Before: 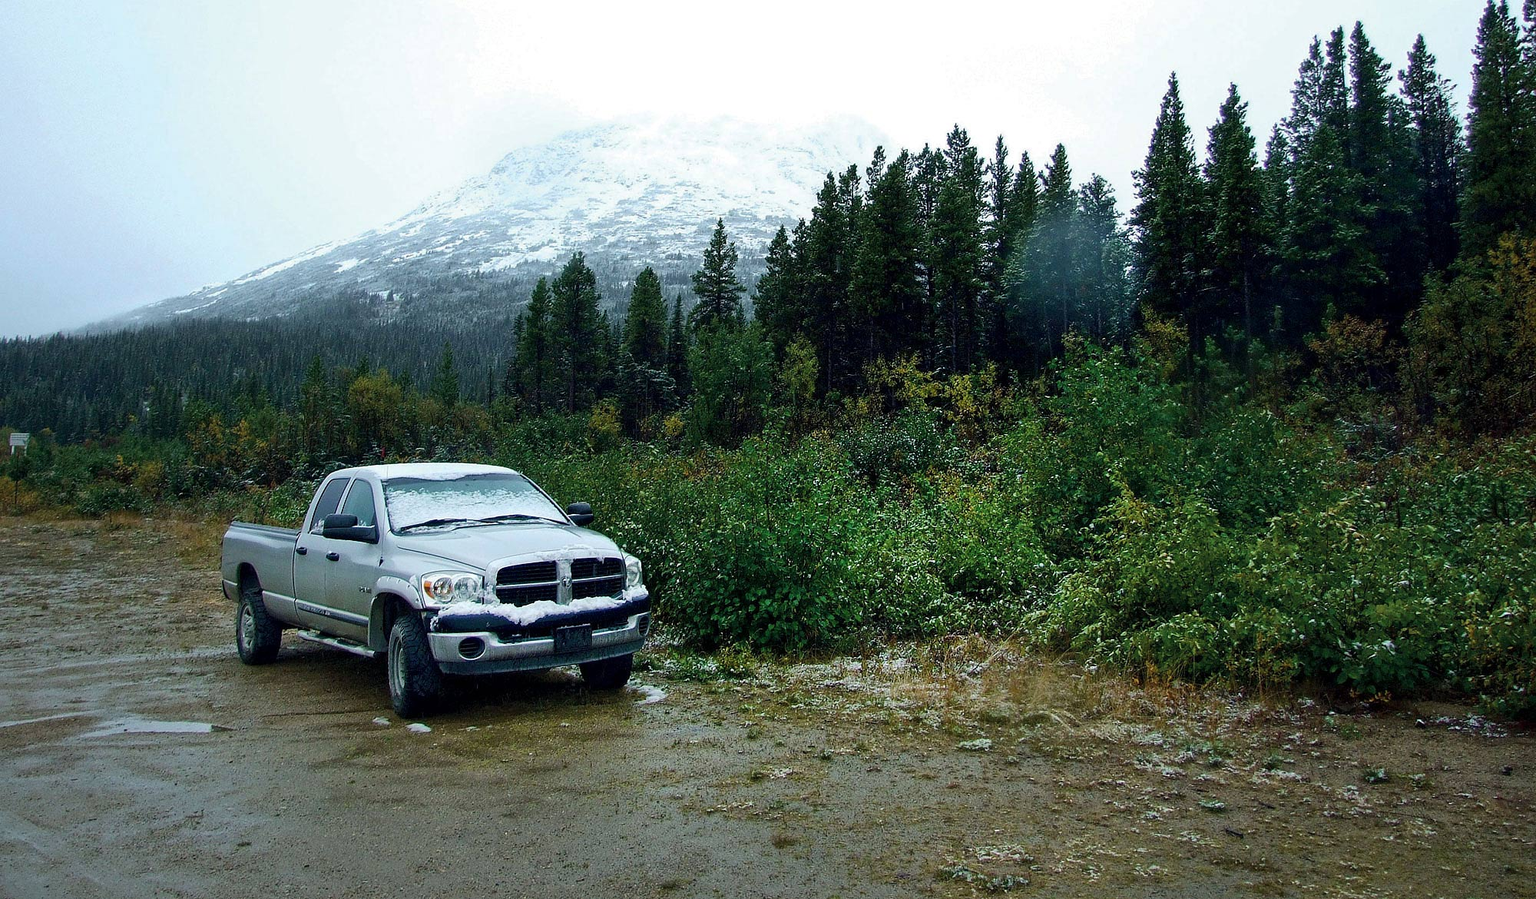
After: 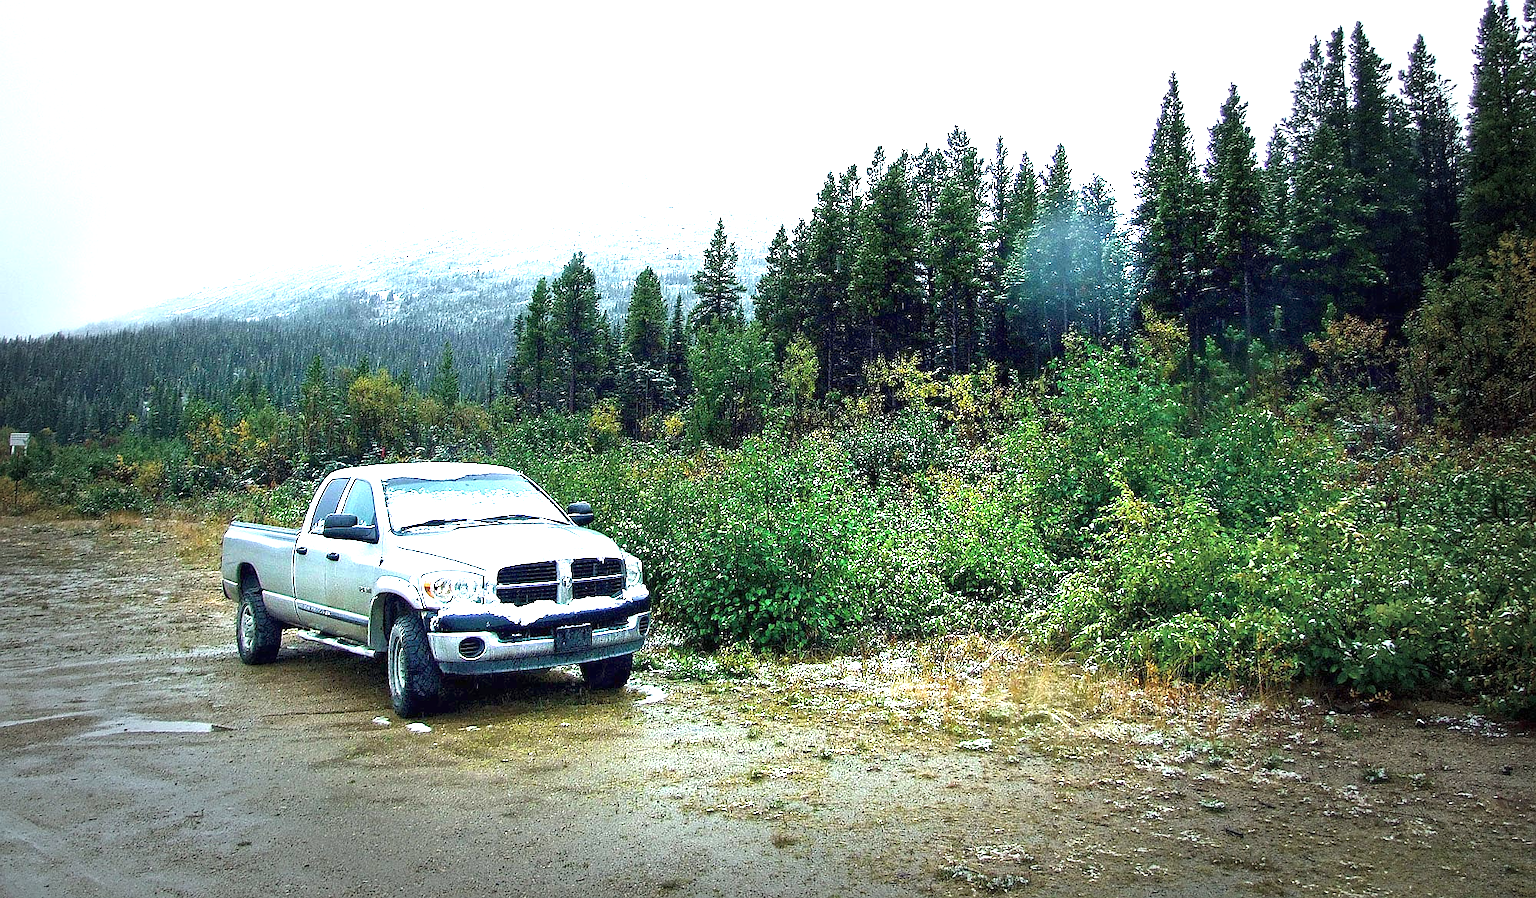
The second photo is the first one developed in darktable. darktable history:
vignetting: fall-off start 66.7%, fall-off radius 39.74%, brightness -0.576, saturation -0.258, automatic ratio true, width/height ratio 0.671, dithering 16-bit output
sharpen: radius 1
exposure: black level correction 0, exposure 1.9 EV, compensate highlight preservation false
